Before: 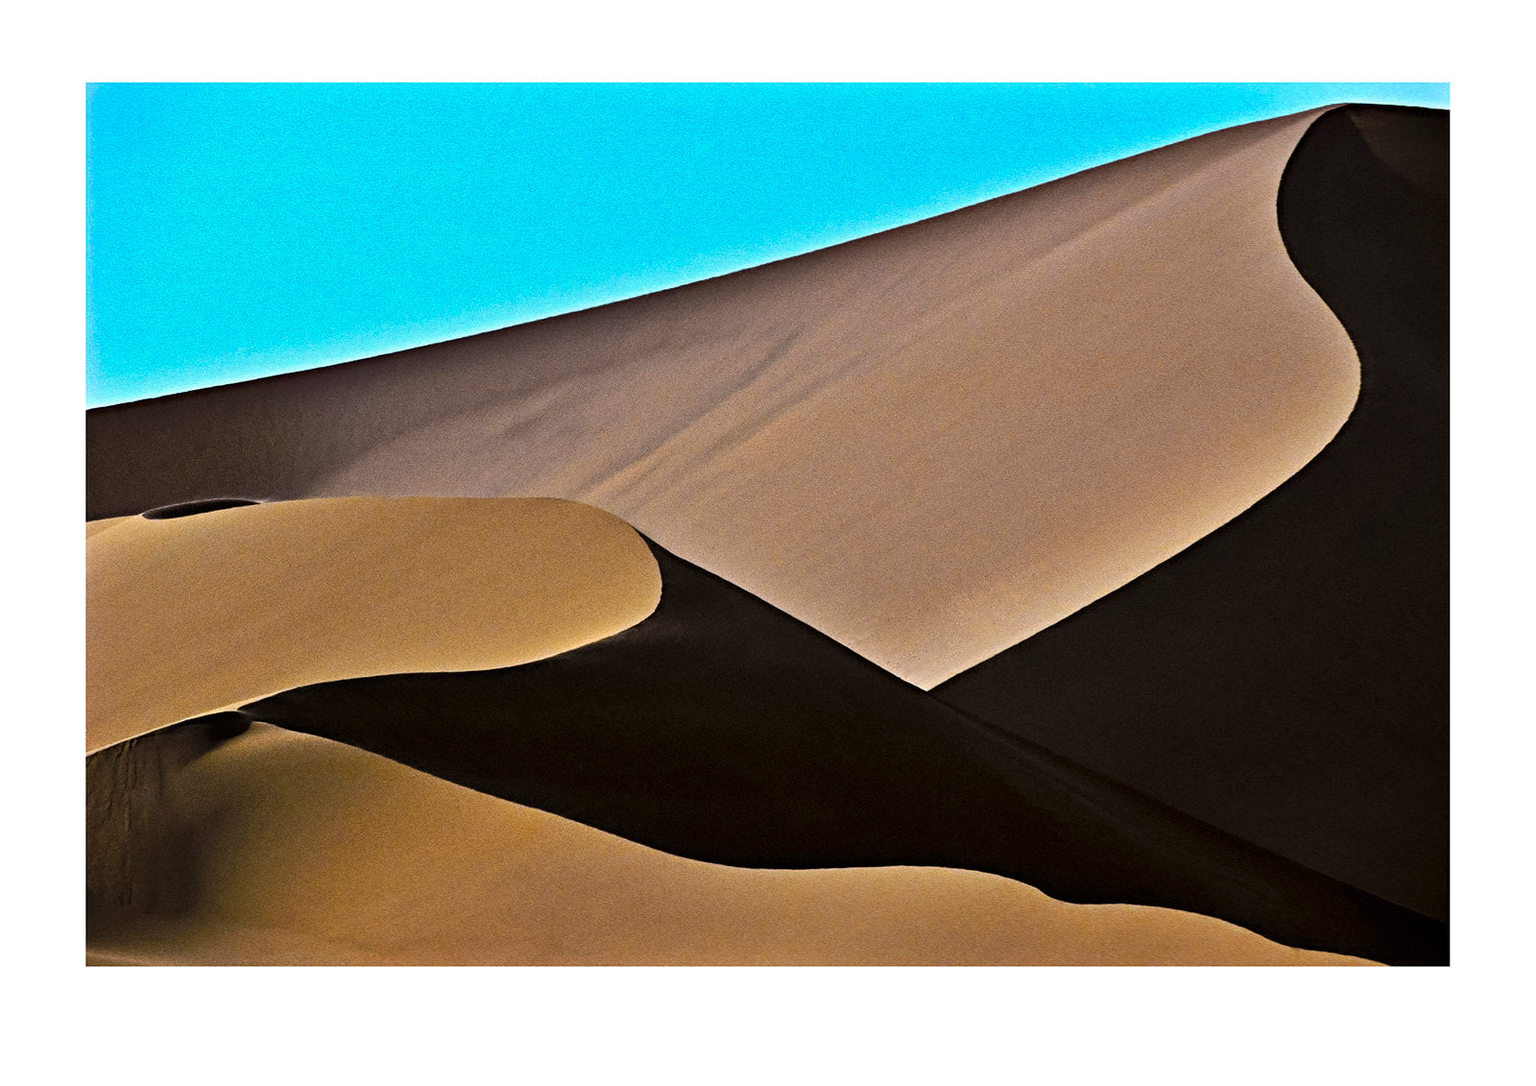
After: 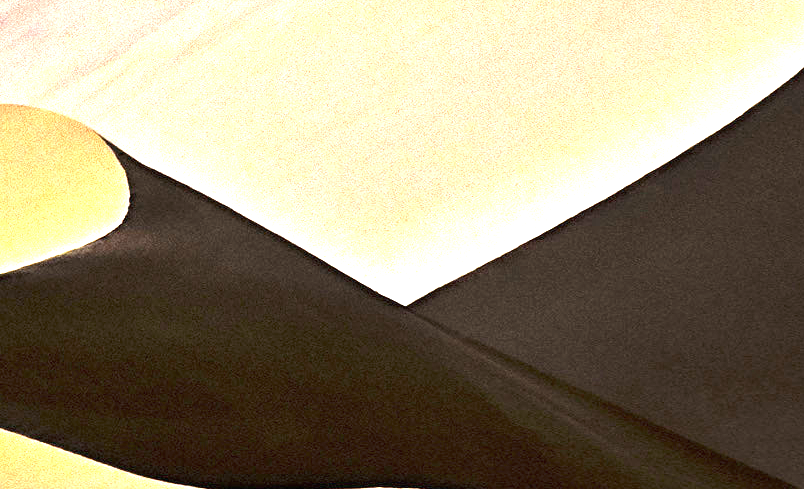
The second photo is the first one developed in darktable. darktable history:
exposure: black level correction 0, exposure 2.327 EV, compensate exposure bias true, compensate highlight preservation false
crop: left 35.03%, top 36.625%, right 14.663%, bottom 20.057%
